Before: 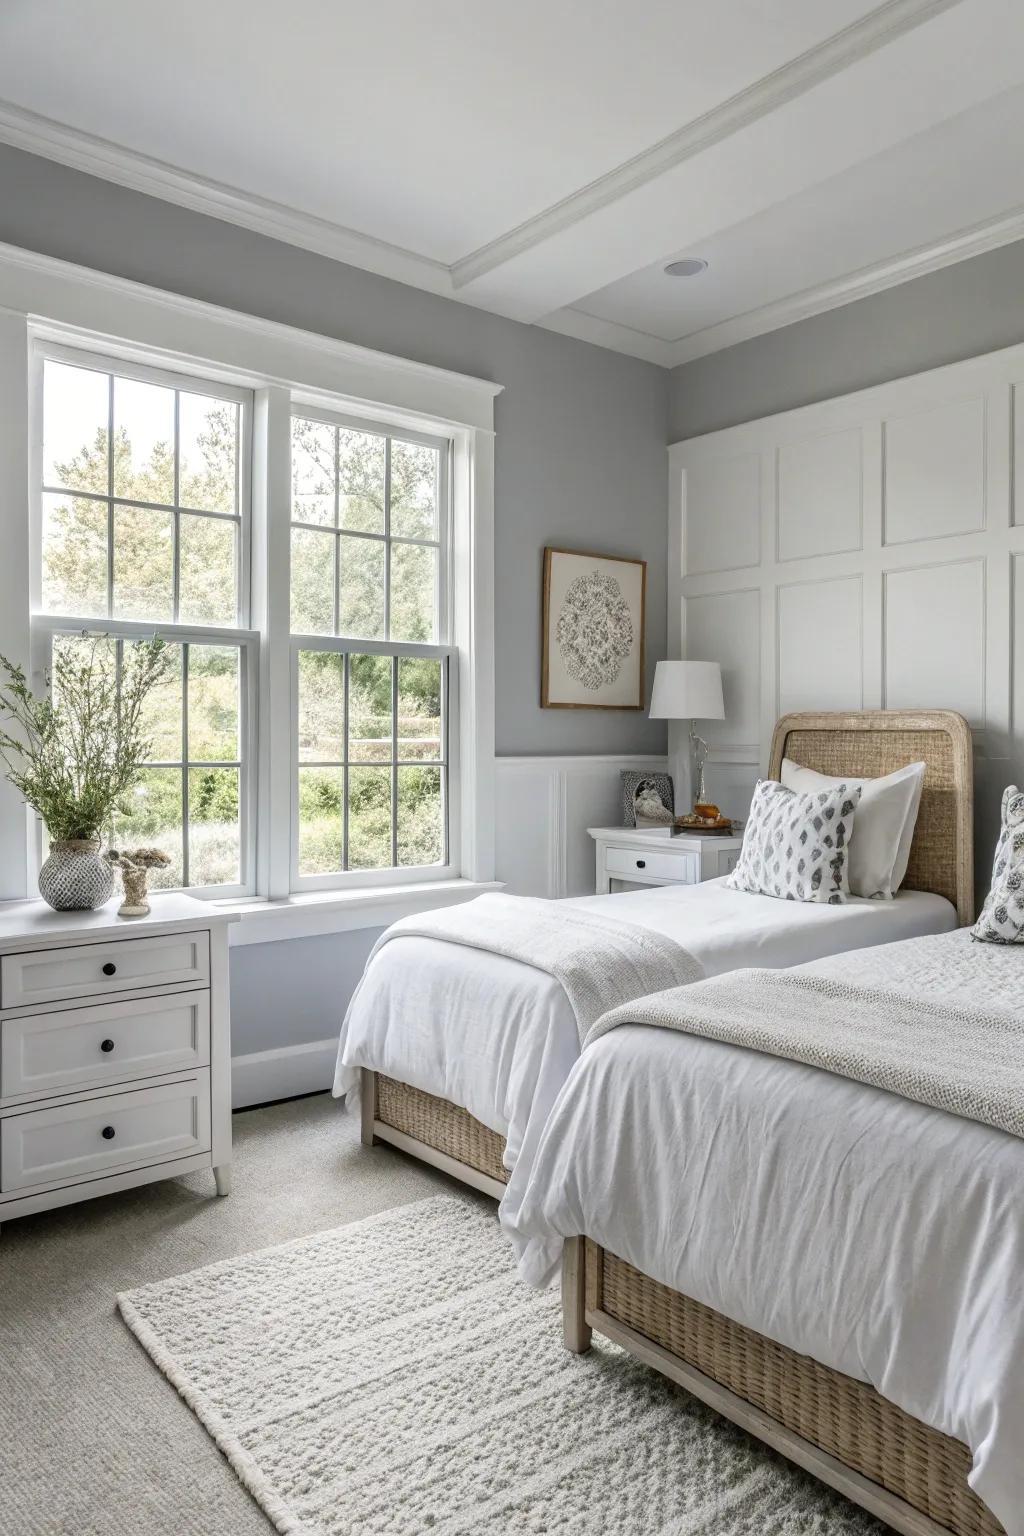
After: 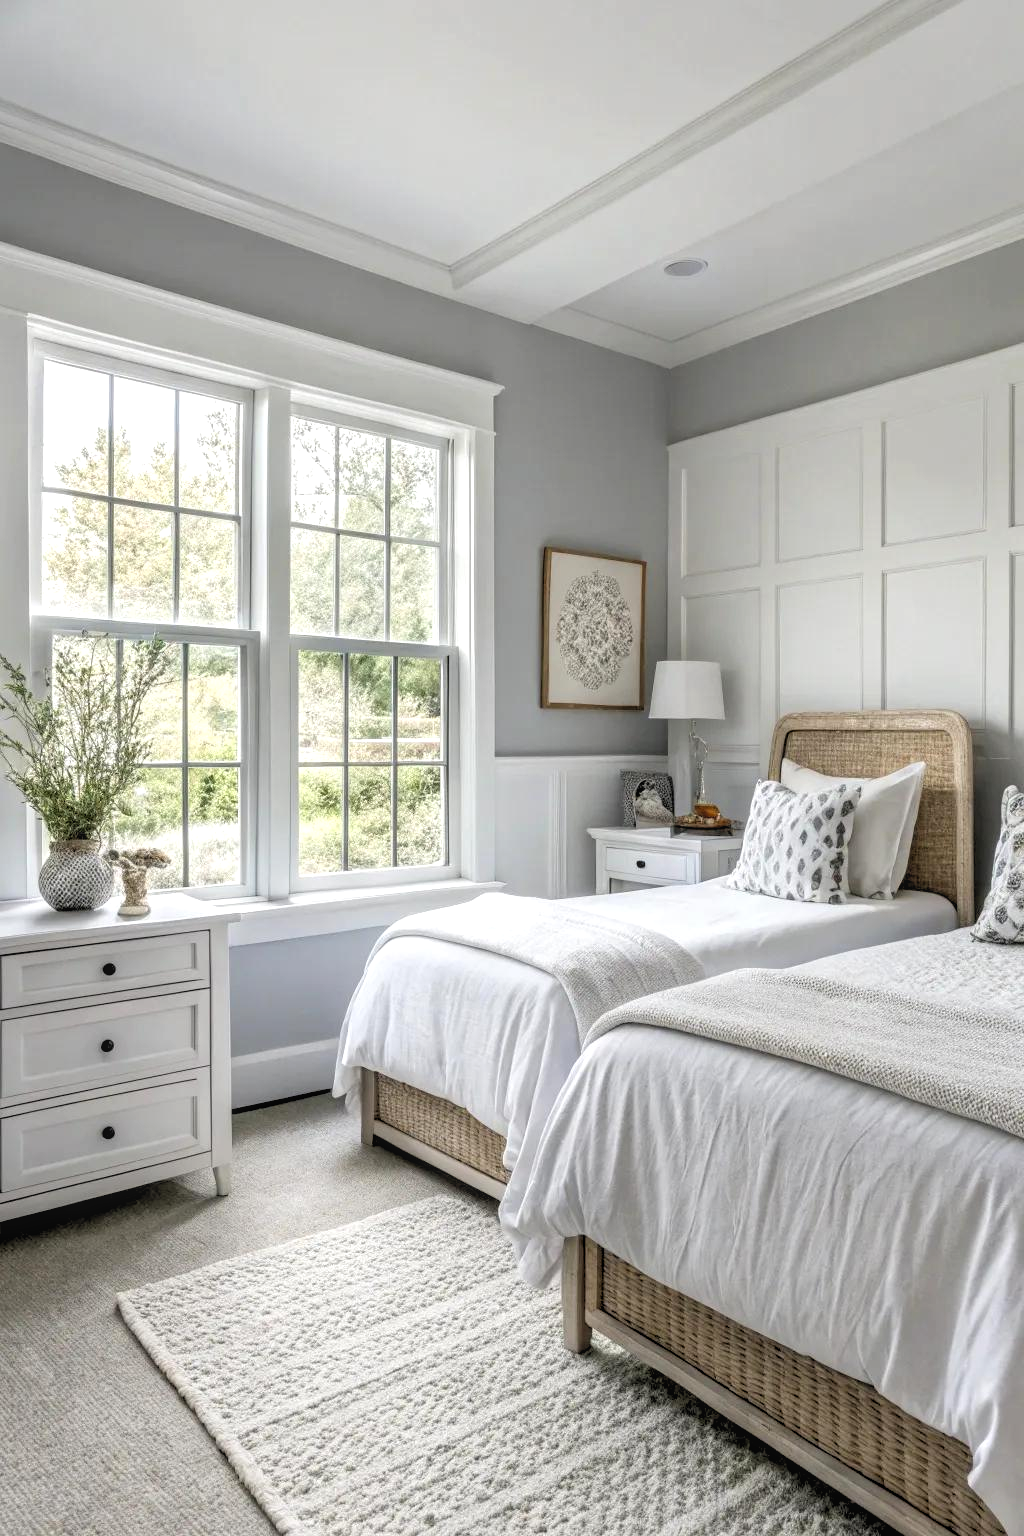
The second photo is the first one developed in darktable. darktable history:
local contrast: detail 110%
rgb levels: levels [[0.01, 0.419, 0.839], [0, 0.5, 1], [0, 0.5, 1]]
